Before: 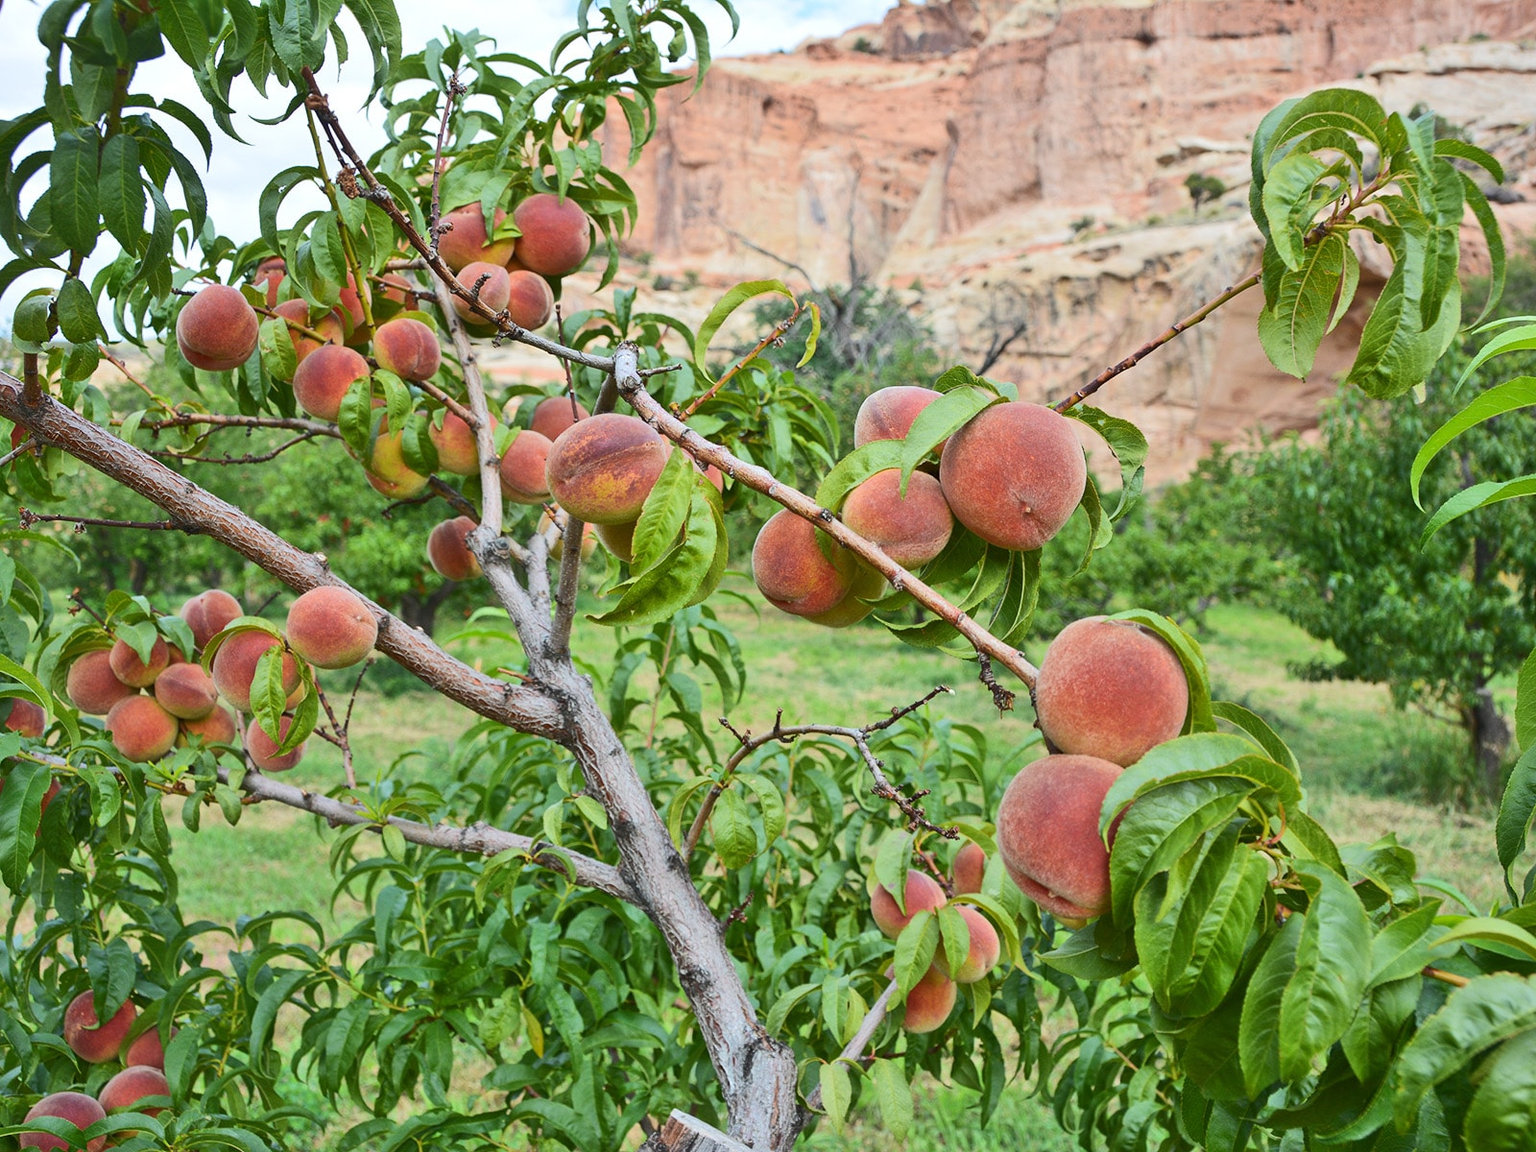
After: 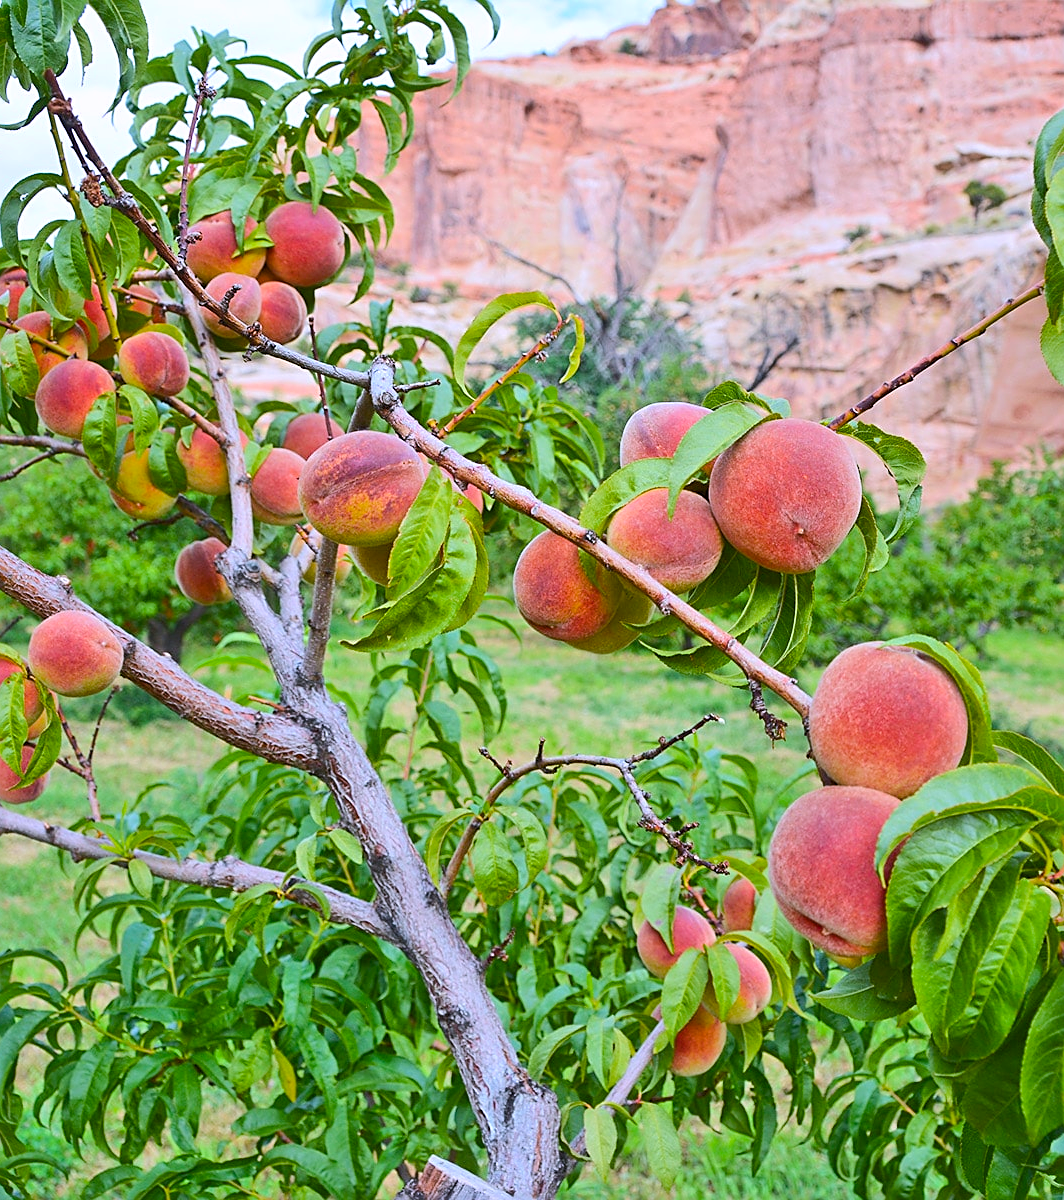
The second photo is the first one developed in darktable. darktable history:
color balance rgb: perceptual saturation grading › global saturation 25%, perceptual brilliance grading › mid-tones 10%, perceptual brilliance grading › shadows 15%, global vibrance 20%
crop: left 16.899%, right 16.556%
sharpen: on, module defaults
color calibration: illuminant as shot in camera, x 0.363, y 0.385, temperature 4528.04 K
